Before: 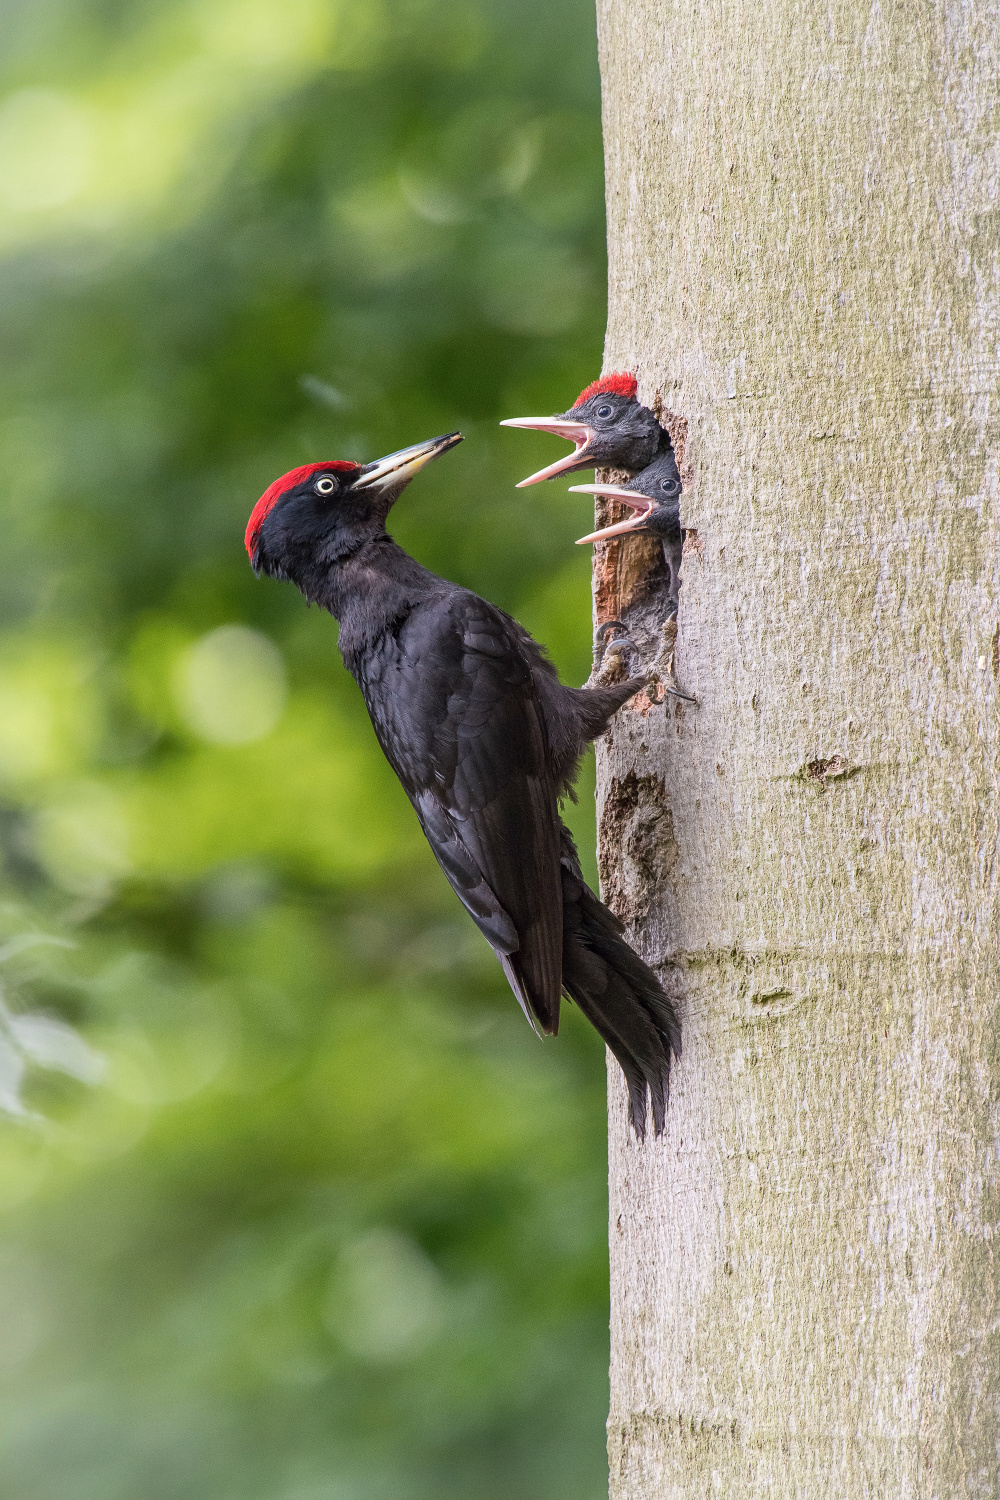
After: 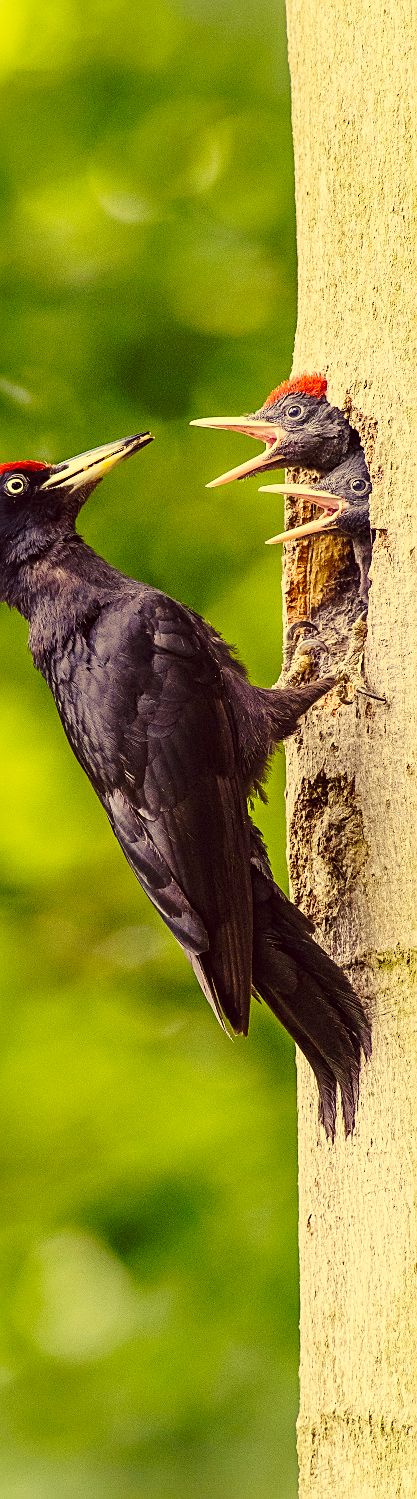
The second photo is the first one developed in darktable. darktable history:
color balance rgb: shadows lift › luminance 0.842%, shadows lift › chroma 0.497%, shadows lift › hue 17.91°, linear chroma grading › global chroma 9.908%, perceptual saturation grading › global saturation -2.712%, global vibrance 39.925%
sharpen: amount 0.496
crop: left 31.048%, right 27.195%
base curve: curves: ch0 [(0, 0) (0.032, 0.037) (0.105, 0.228) (0.435, 0.76) (0.856, 0.983) (1, 1)], preserve colors none
color correction: highlights a* -0.47, highlights b* 39.84, shadows a* 9.52, shadows b* -0.526
exposure: exposure -0.35 EV, compensate highlight preservation false
contrast brightness saturation: saturation -0.167
